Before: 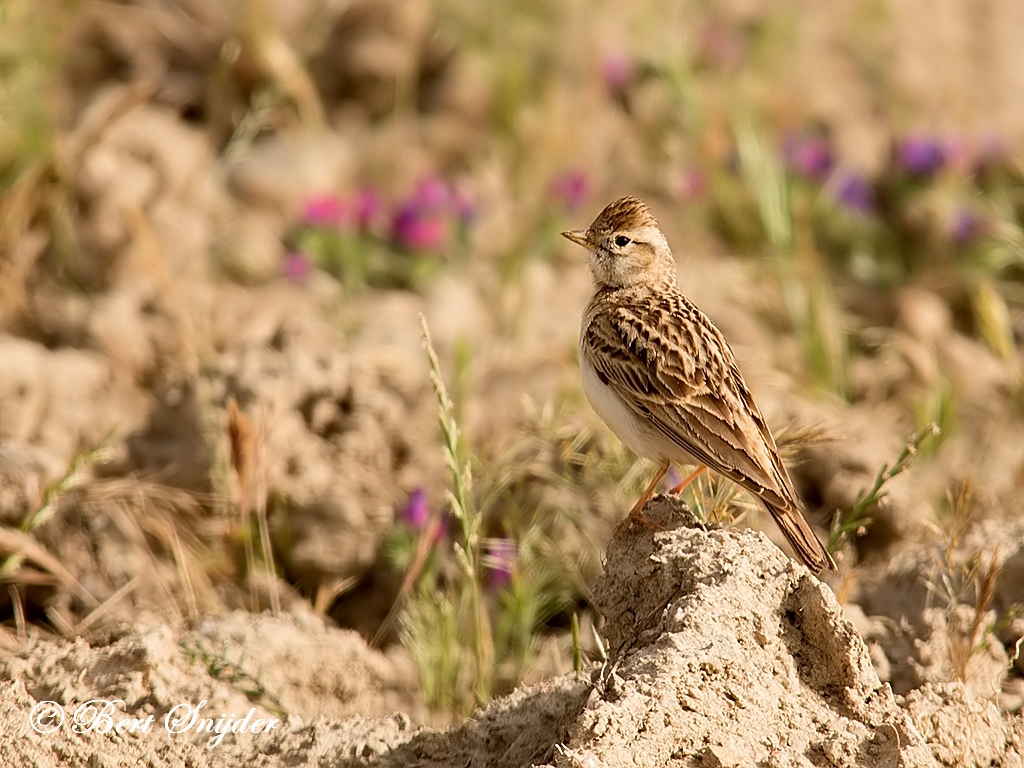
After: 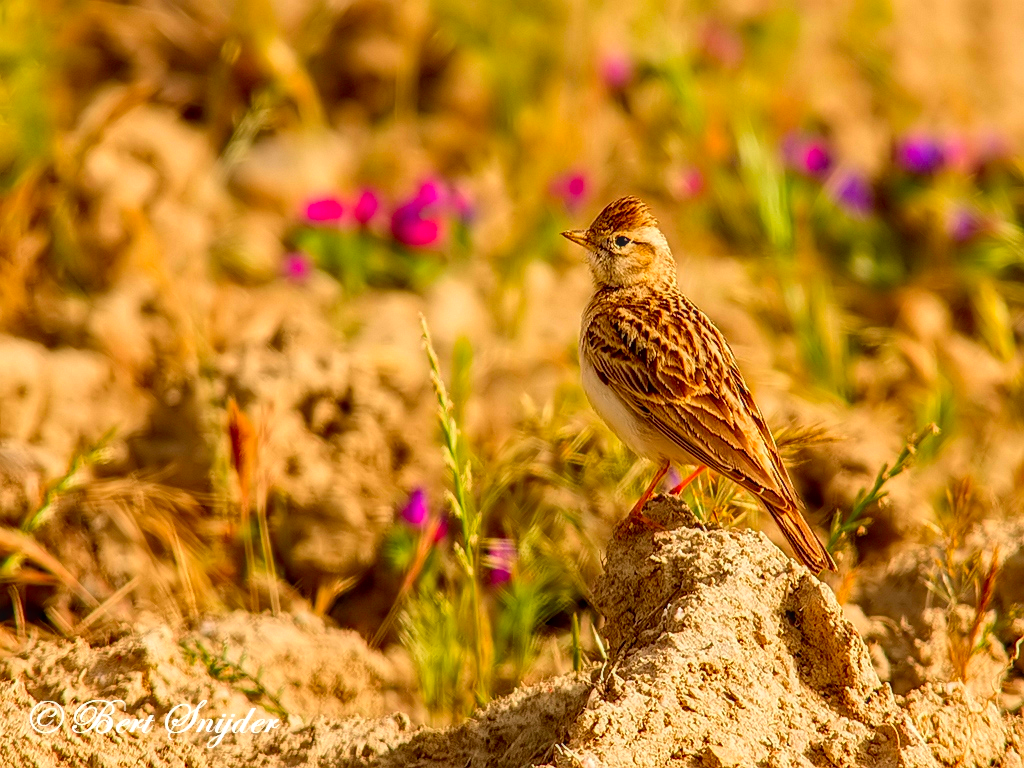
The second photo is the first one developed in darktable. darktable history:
color correction: highlights b* 0.034, saturation 2.1
local contrast: highlights 0%, shadows 6%, detail 133%
